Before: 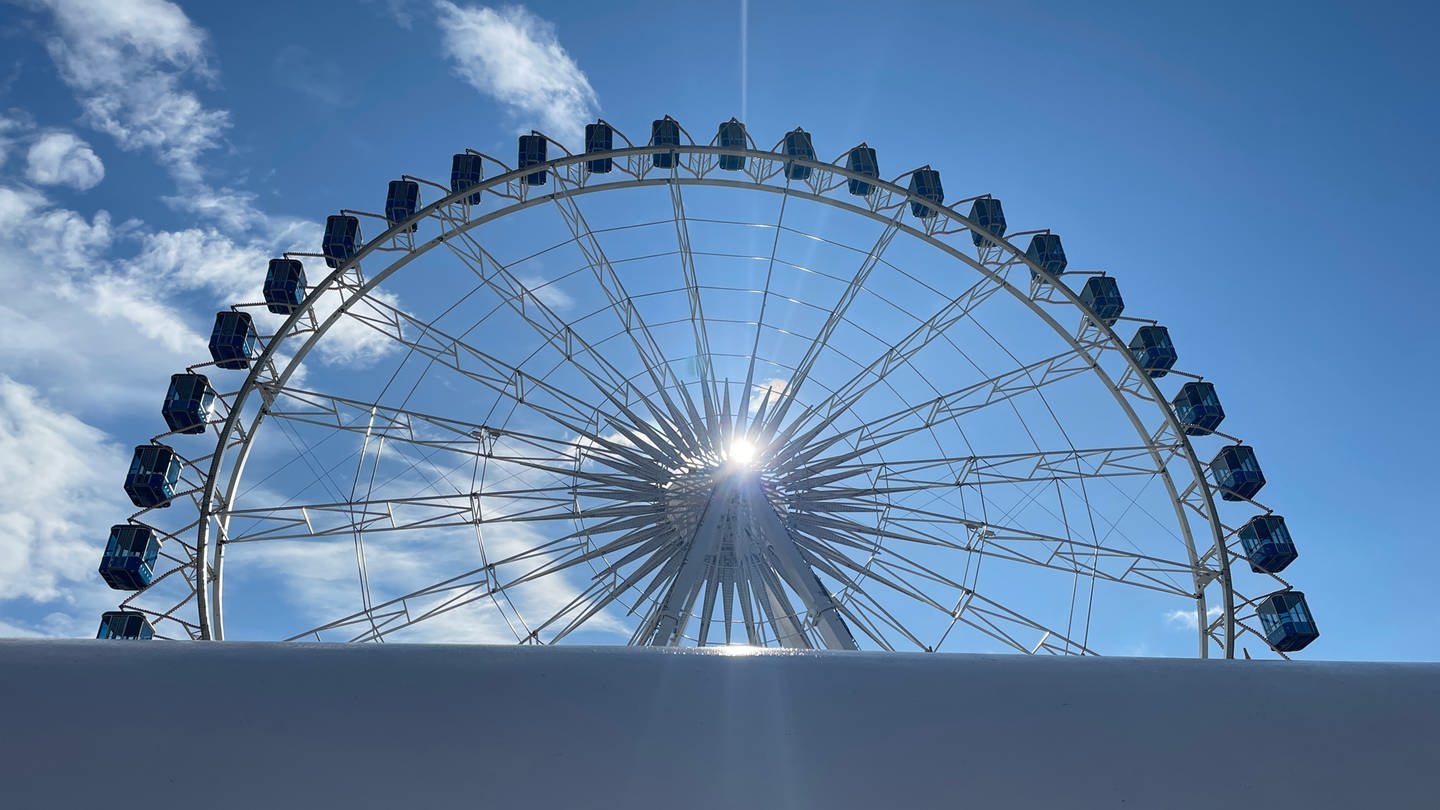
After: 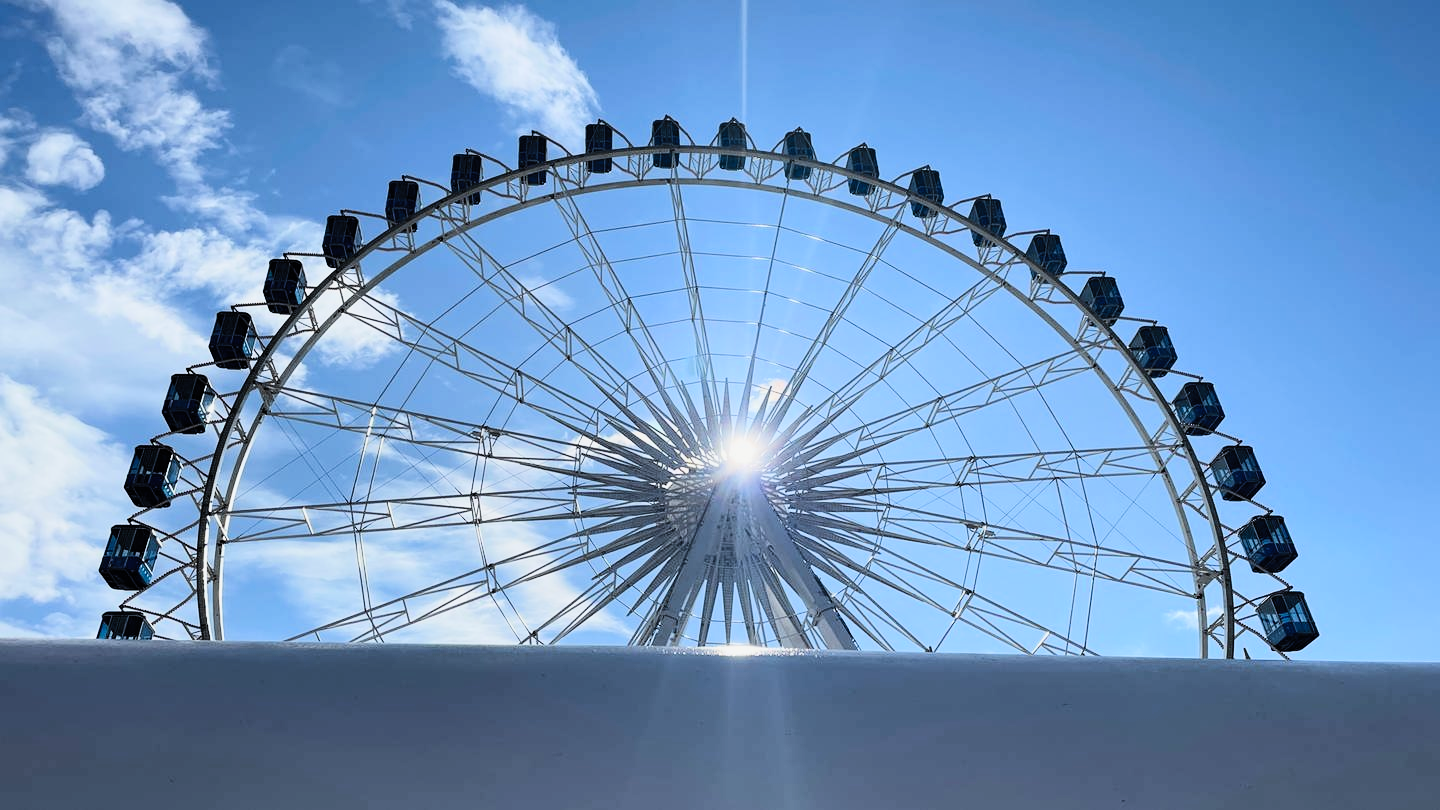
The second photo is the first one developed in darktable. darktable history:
contrast brightness saturation: contrast 0.201, brightness 0.17, saturation 0.216
filmic rgb: black relative exposure -7.5 EV, white relative exposure 5 EV, hardness 3.31, contrast 1.3, add noise in highlights 0, color science v3 (2019), use custom middle-gray values true, contrast in highlights soft
